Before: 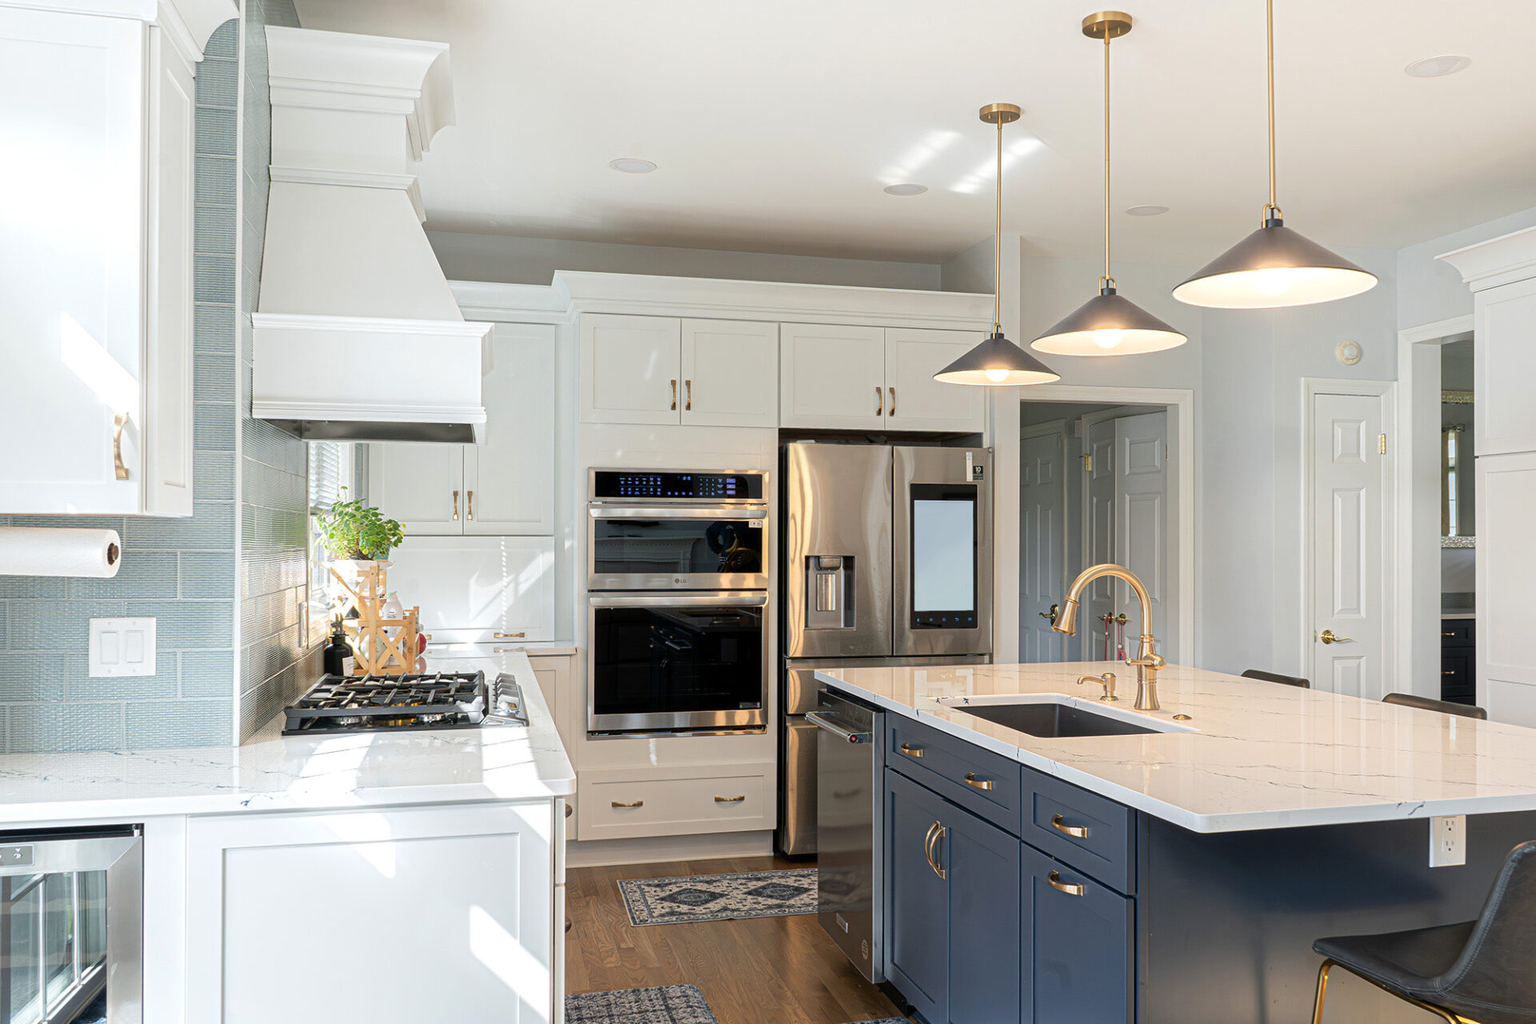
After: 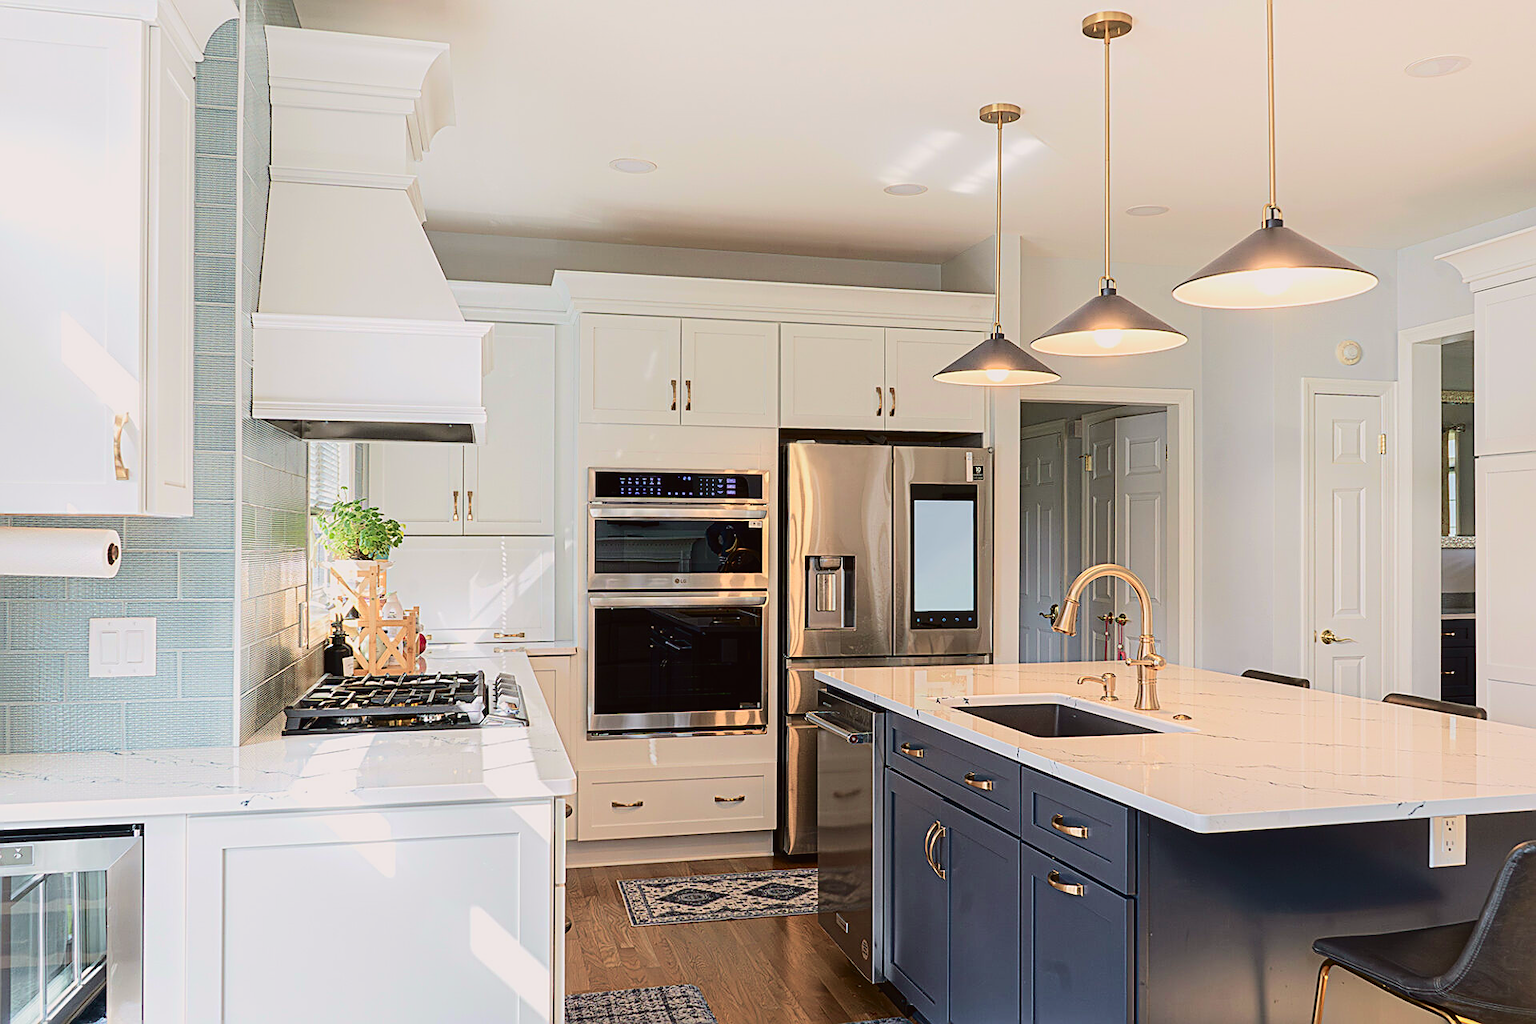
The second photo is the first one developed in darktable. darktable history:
velvia: on, module defaults
sharpen: amount 0.753
tone curve: curves: ch0 [(0, 0.019) (0.204, 0.162) (0.491, 0.519) (0.748, 0.765) (1, 0.919)]; ch1 [(0, 0) (0.179, 0.173) (0.322, 0.32) (0.442, 0.447) (0.496, 0.504) (0.566, 0.585) (0.761, 0.803) (1, 1)]; ch2 [(0, 0) (0.434, 0.447) (0.483, 0.487) (0.555, 0.563) (0.697, 0.68) (1, 1)], color space Lab, independent channels, preserve colors none
